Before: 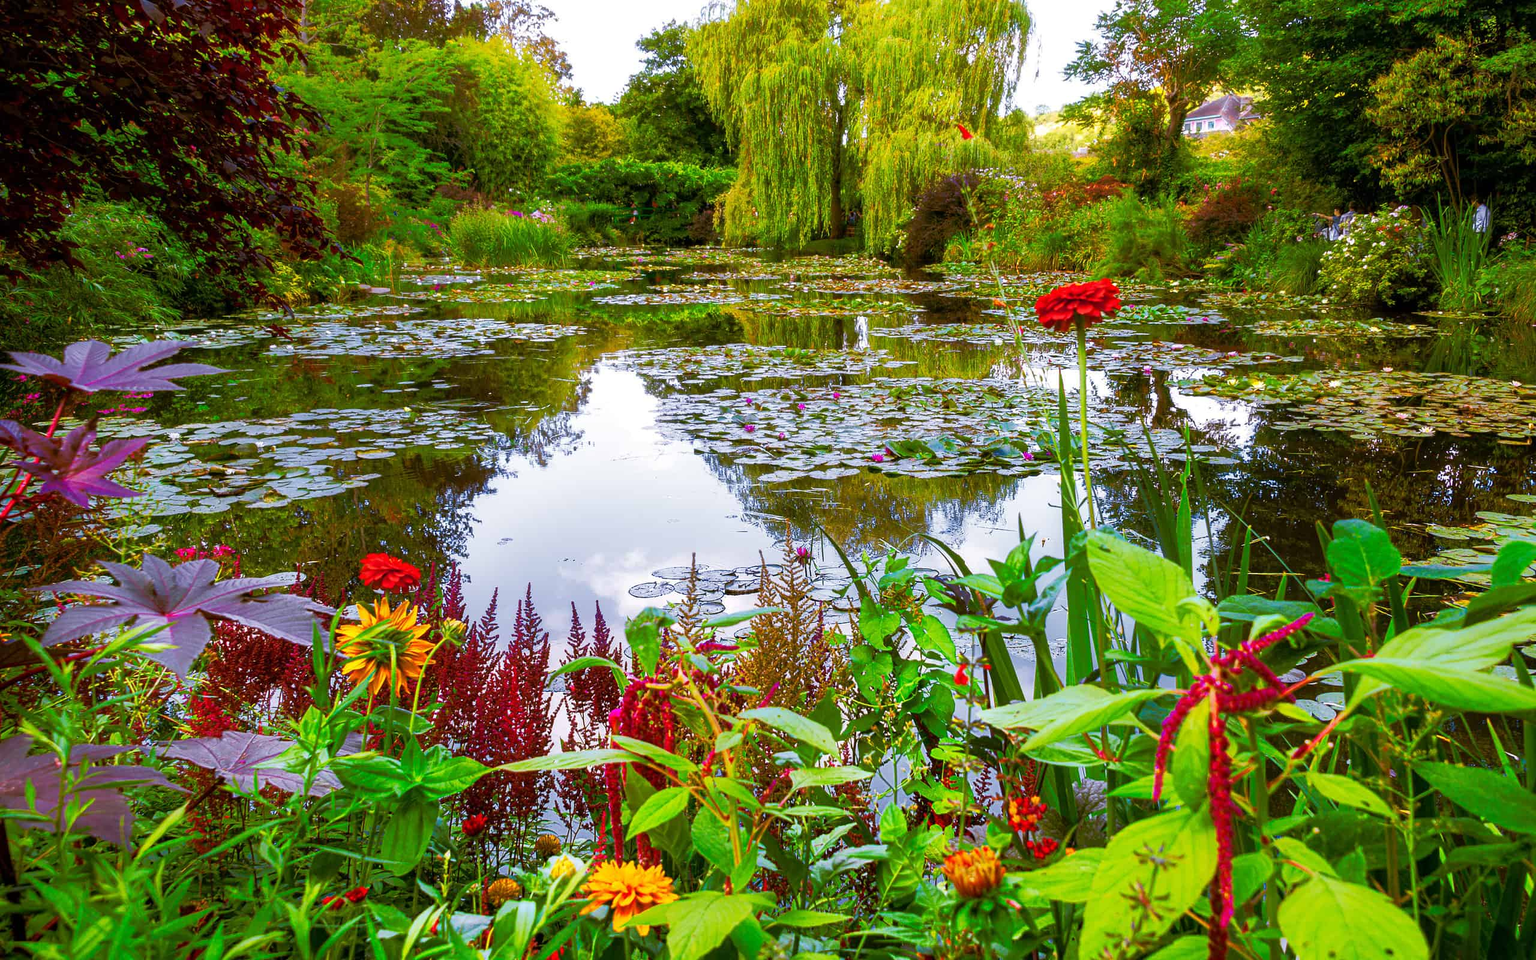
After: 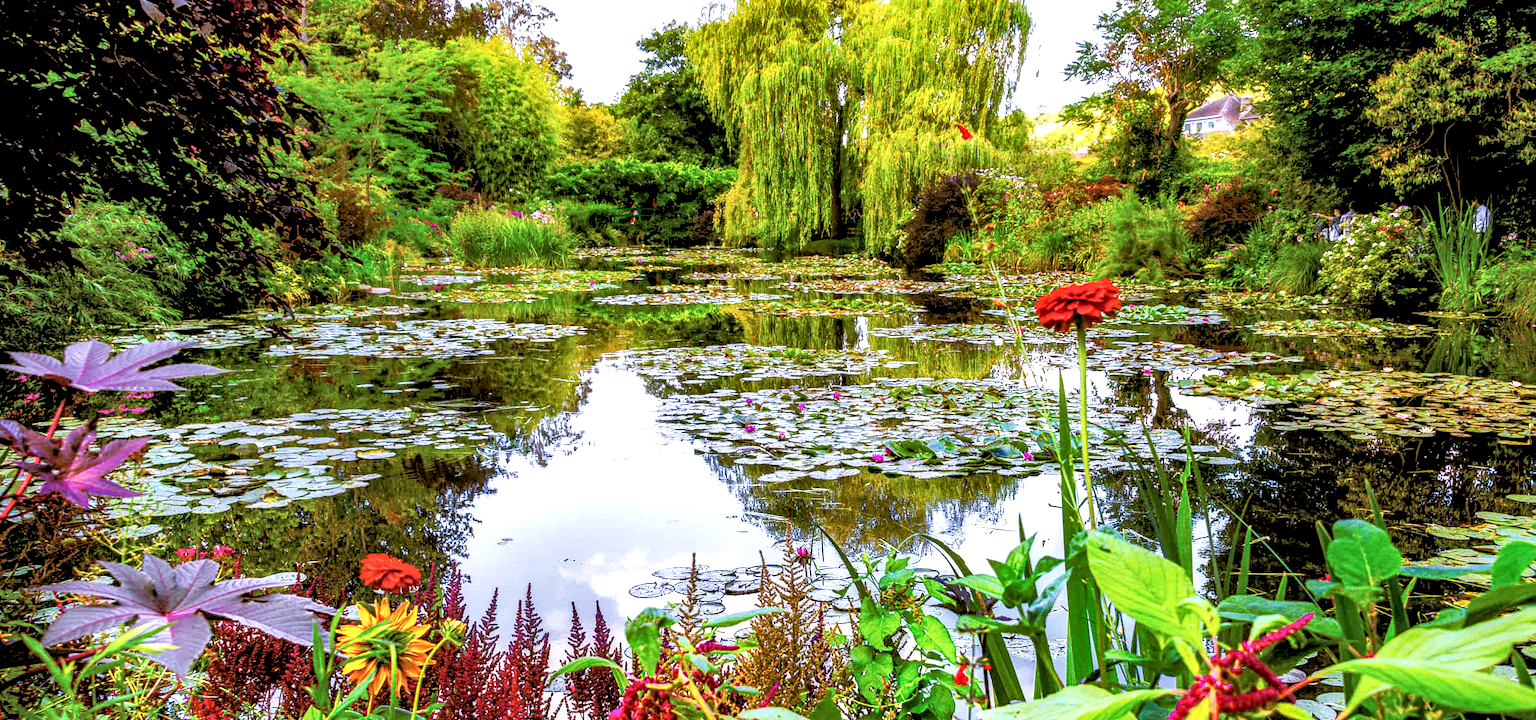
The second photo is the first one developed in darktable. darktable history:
grain: coarseness 7.08 ISO, strength 21.67%, mid-tones bias 59.58%
rgb levels: levels [[0.013, 0.434, 0.89], [0, 0.5, 1], [0, 0.5, 1]]
shadows and highlights: shadows 29.61, highlights -30.47, low approximation 0.01, soften with gaussian
crop: bottom 24.967%
local contrast: highlights 20%, shadows 70%, detail 170%
contrast brightness saturation: brightness 0.13
